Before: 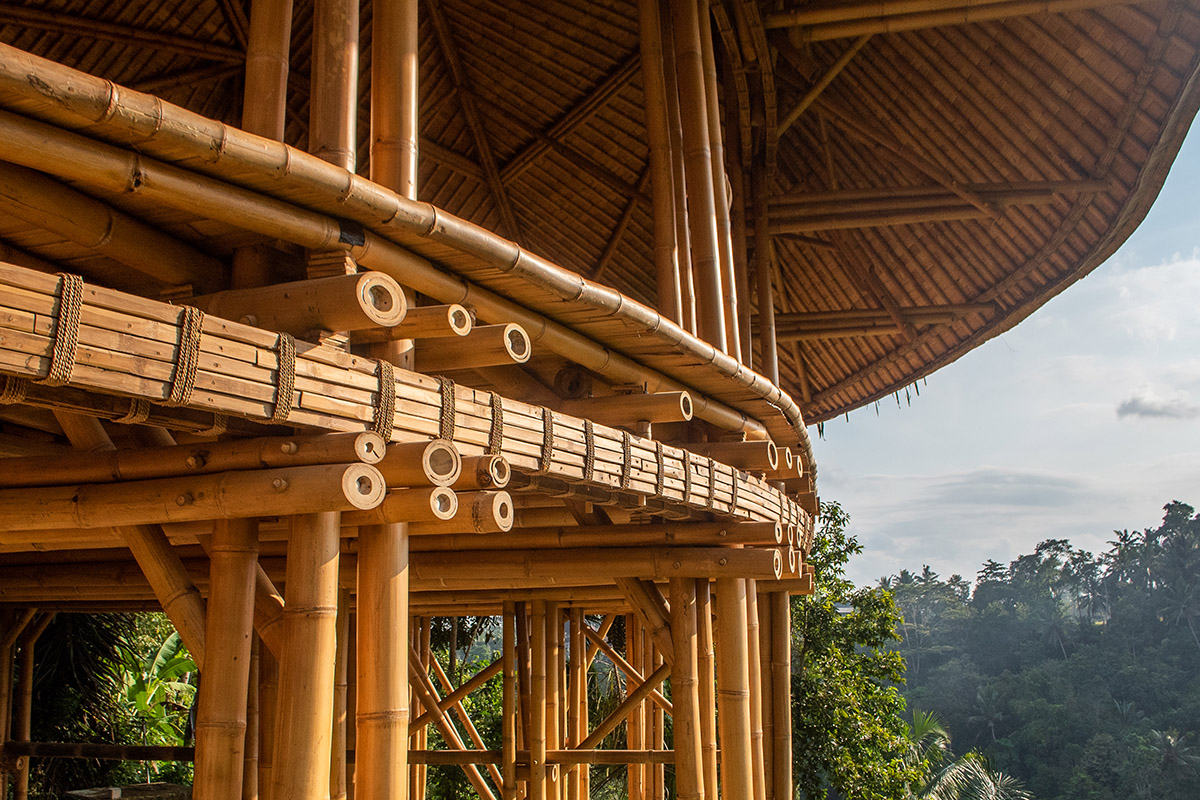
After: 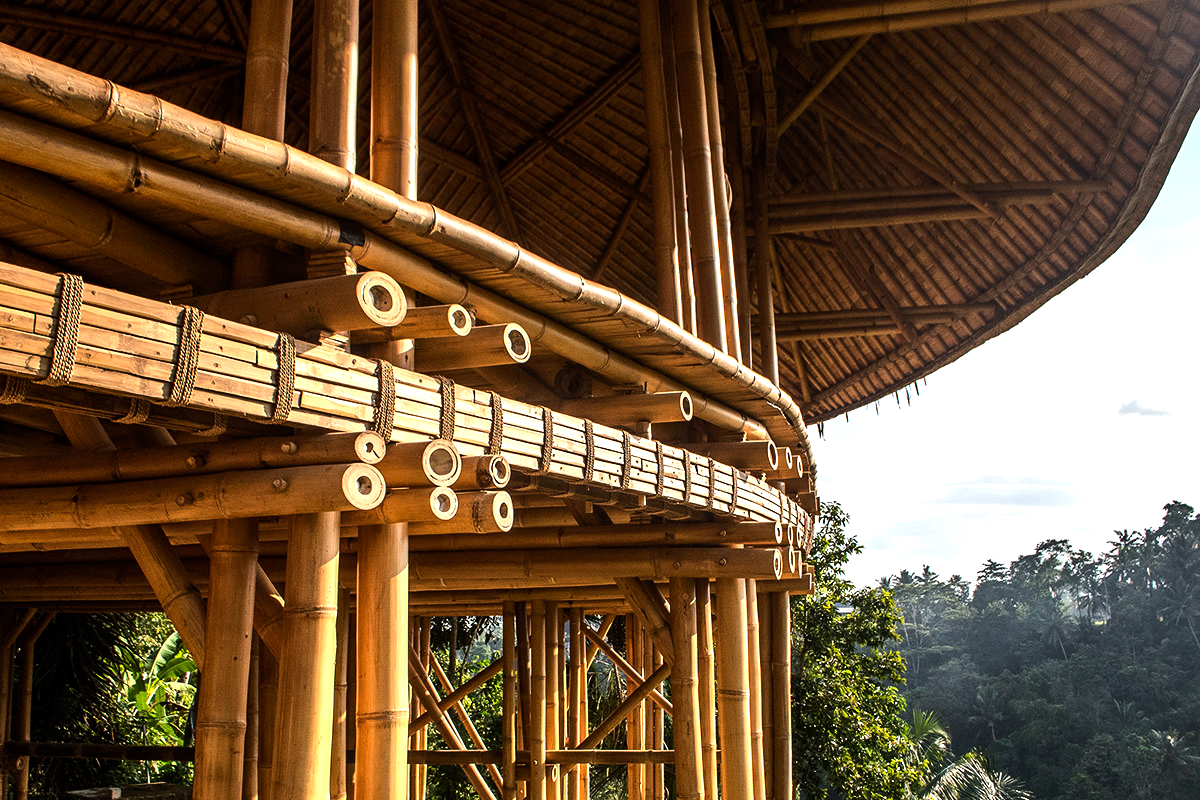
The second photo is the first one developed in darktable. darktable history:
tone equalizer: -8 EV -1.05 EV, -7 EV -0.977 EV, -6 EV -0.861 EV, -5 EV -0.604 EV, -3 EV 0.605 EV, -2 EV 0.847 EV, -1 EV 1 EV, +0 EV 1.06 EV, edges refinement/feathering 500, mask exposure compensation -1.57 EV, preserve details no
